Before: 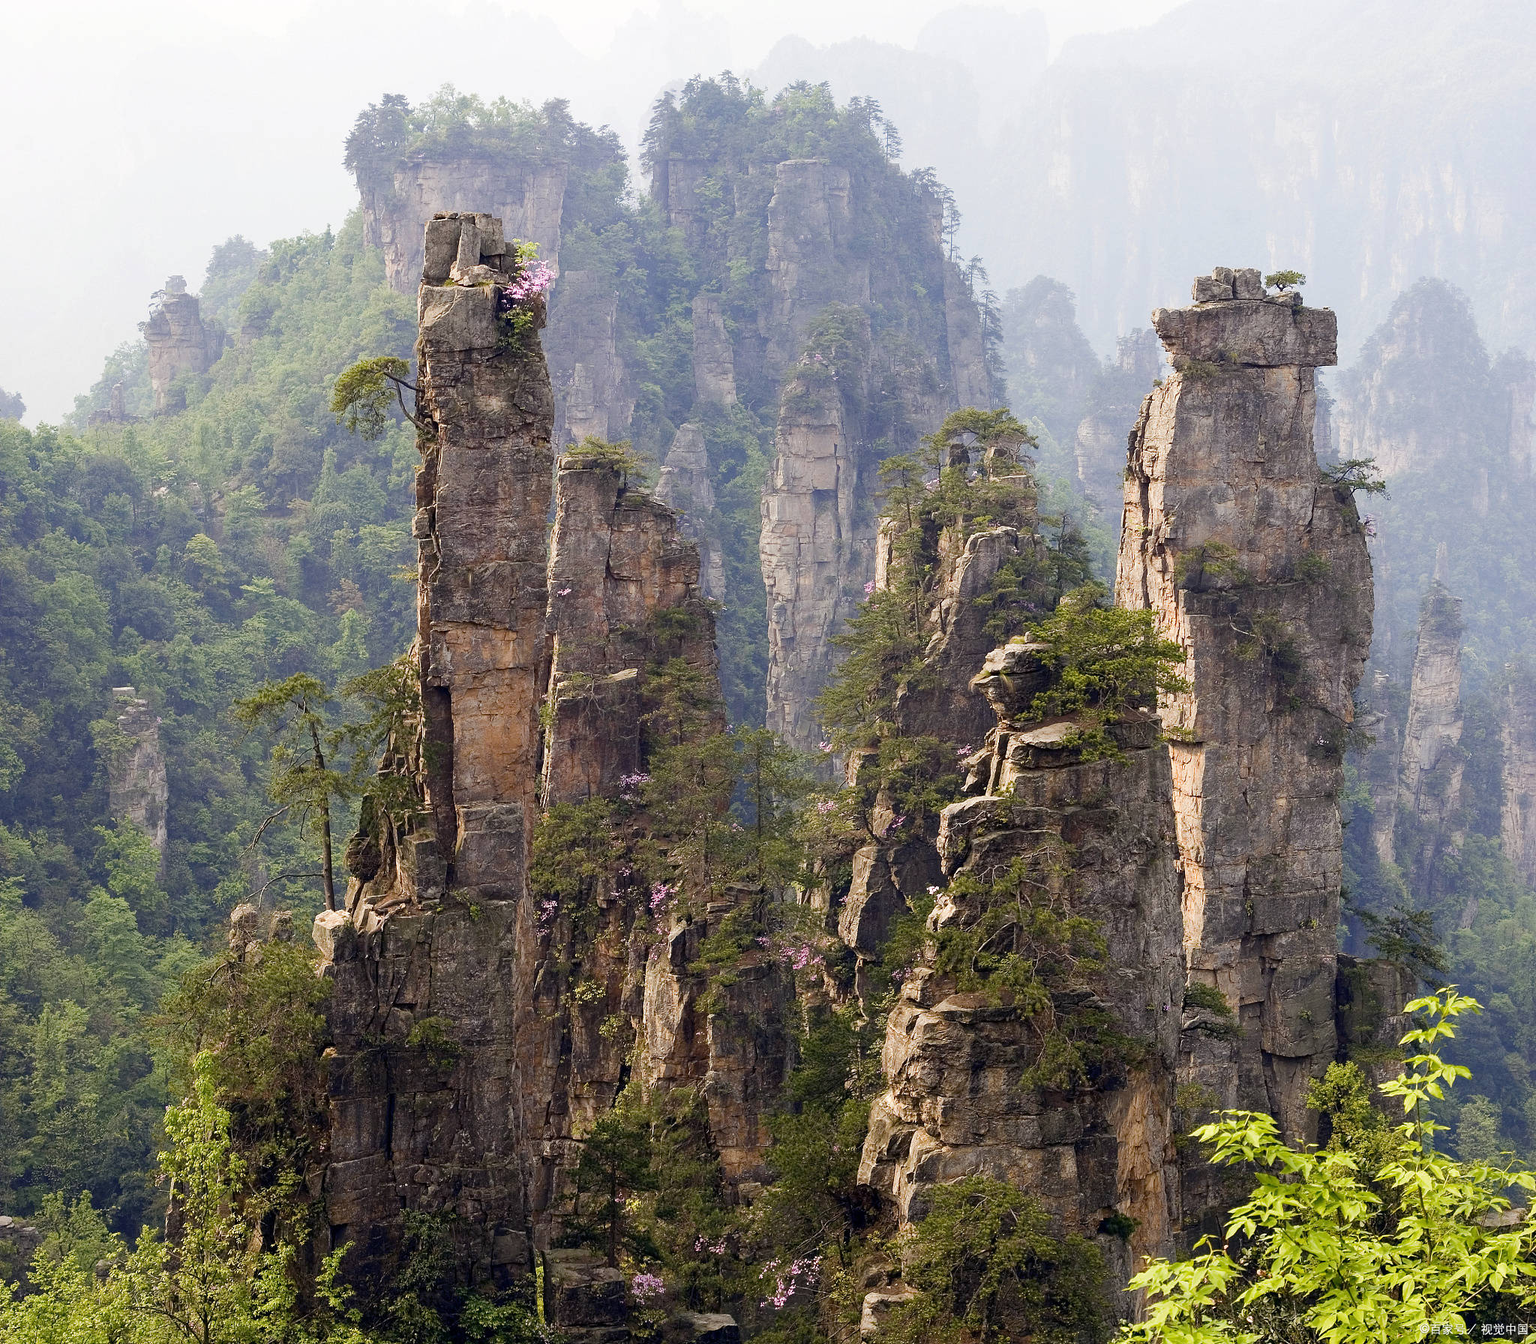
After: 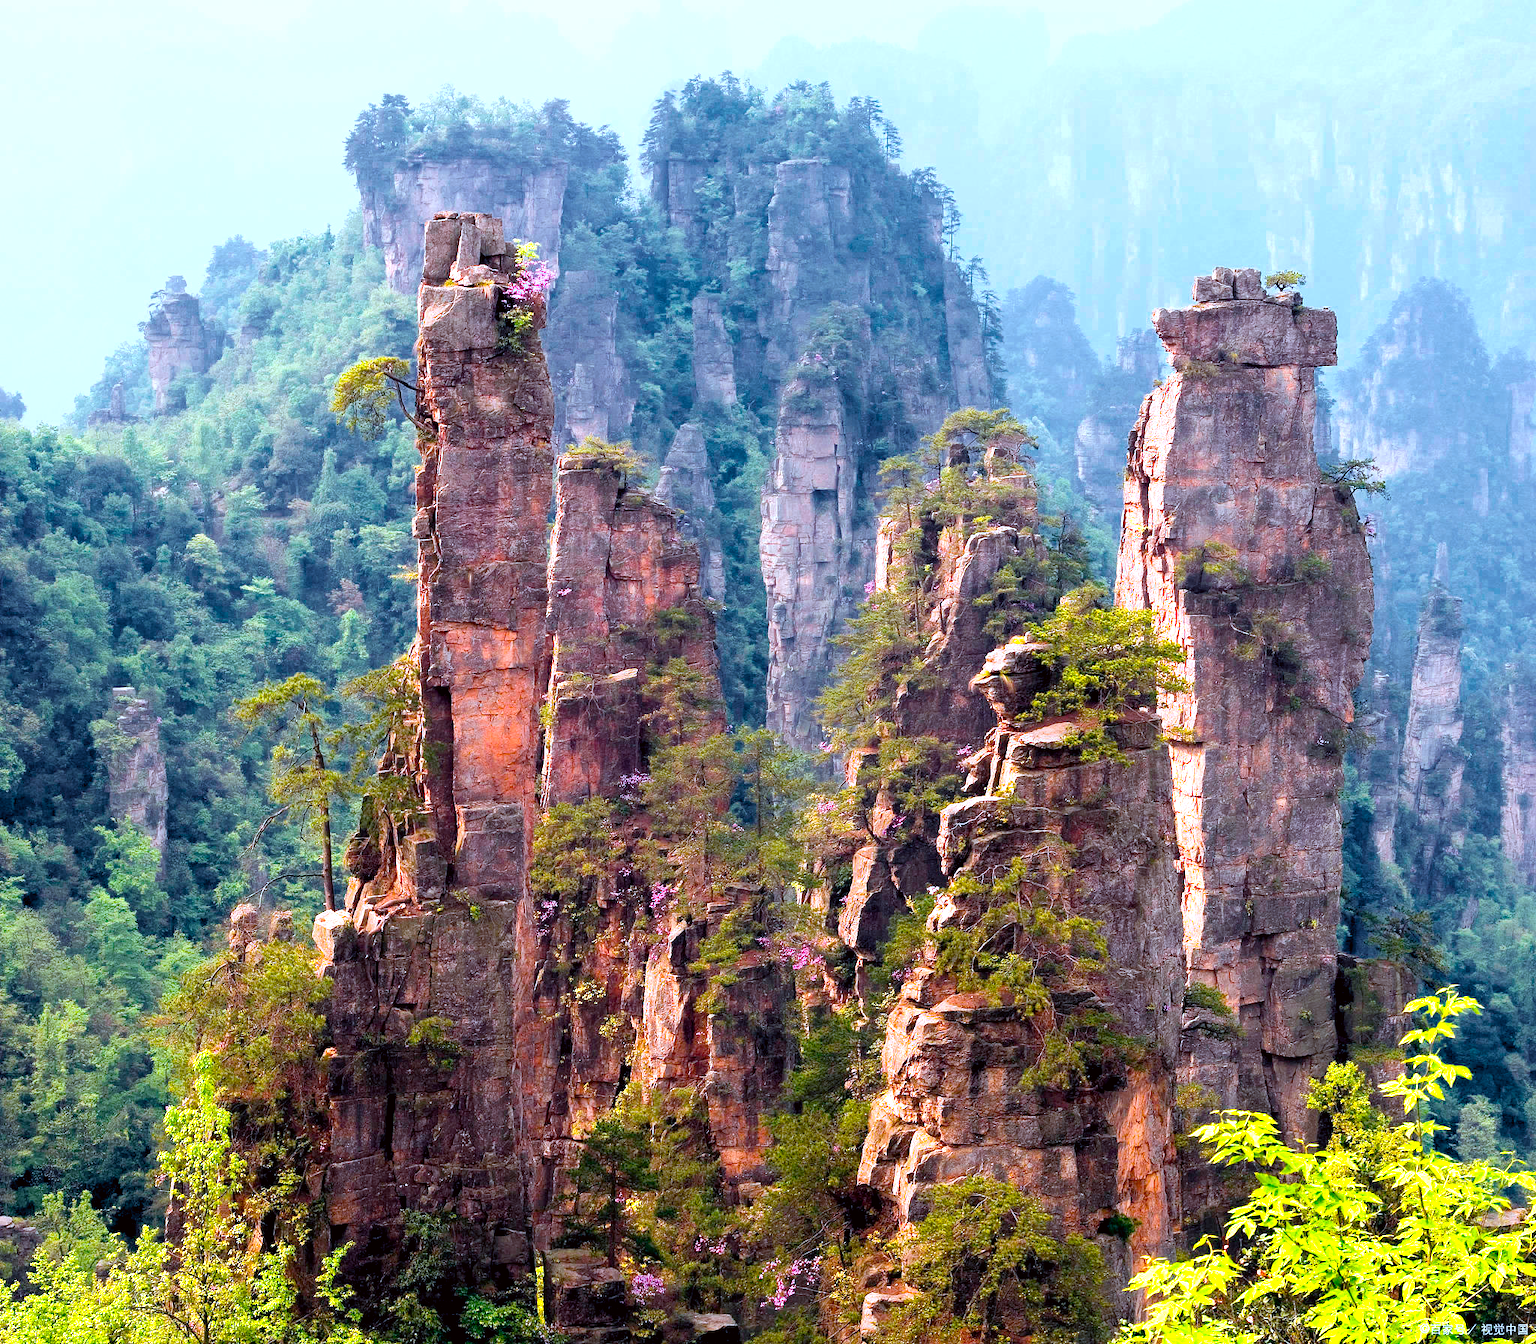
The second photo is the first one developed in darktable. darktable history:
tone equalizer: on, module defaults
color correction: highlights a* -2.73, highlights b* -2.09, shadows a* 2.41, shadows b* 2.73
color calibration: output R [1.422, -0.35, -0.252, 0], output G [-0.238, 1.259, -0.084, 0], output B [-0.081, -0.196, 1.58, 0], output brightness [0.49, 0.671, -0.57, 0], illuminant same as pipeline (D50), adaptation none (bypass), saturation algorithm version 1 (2020)
